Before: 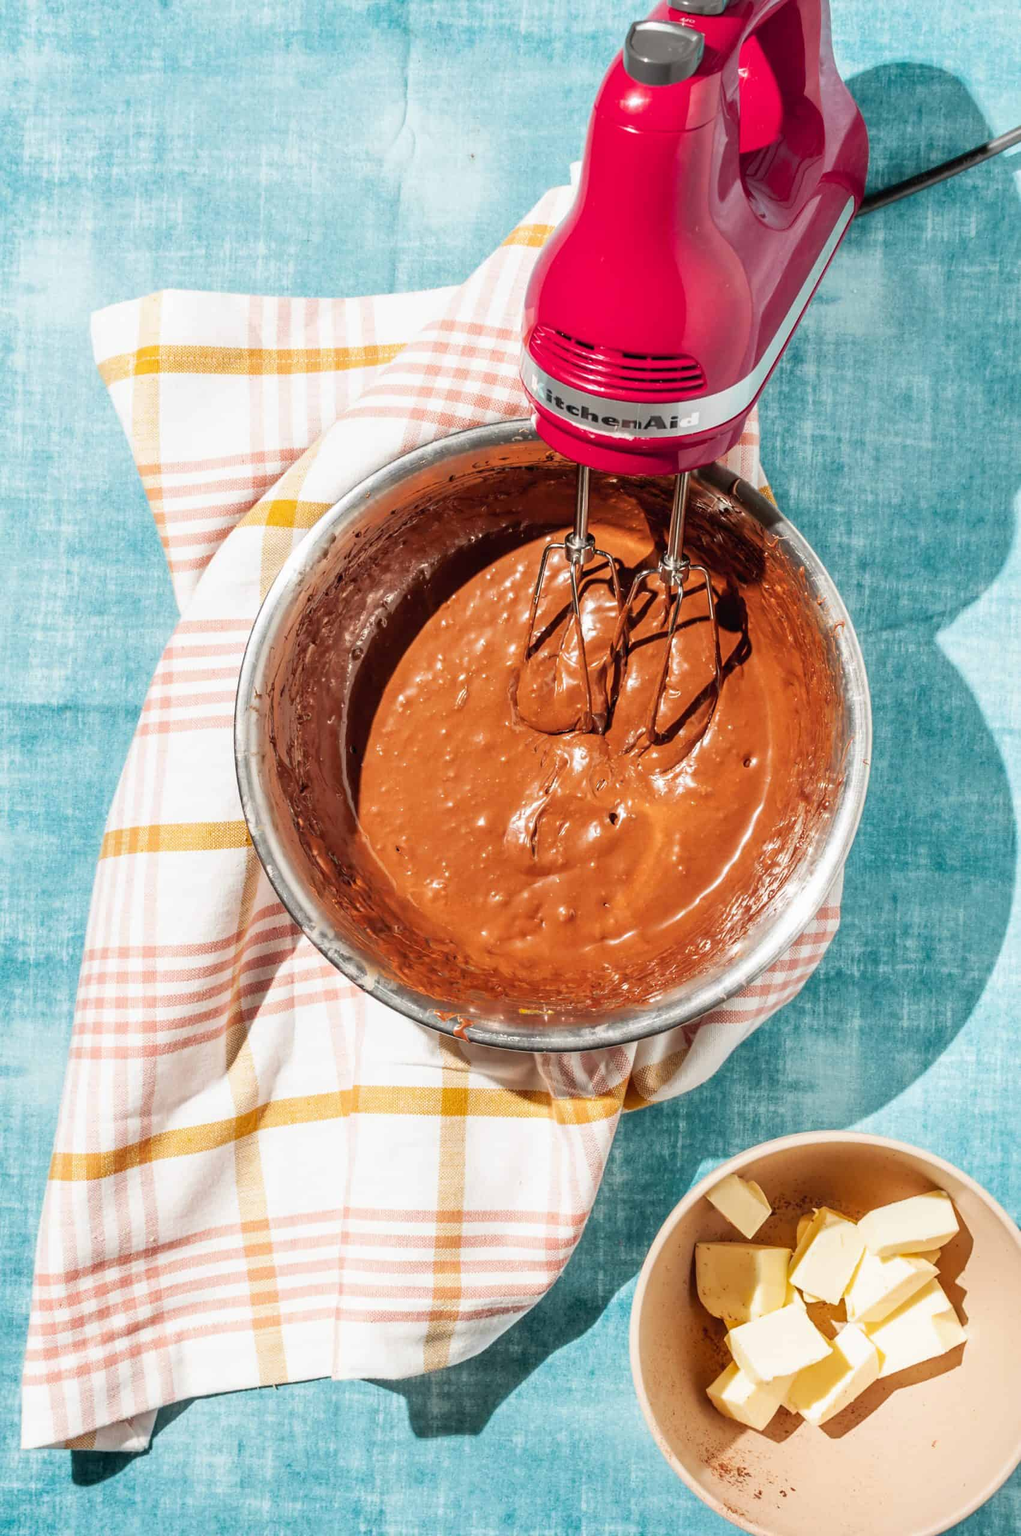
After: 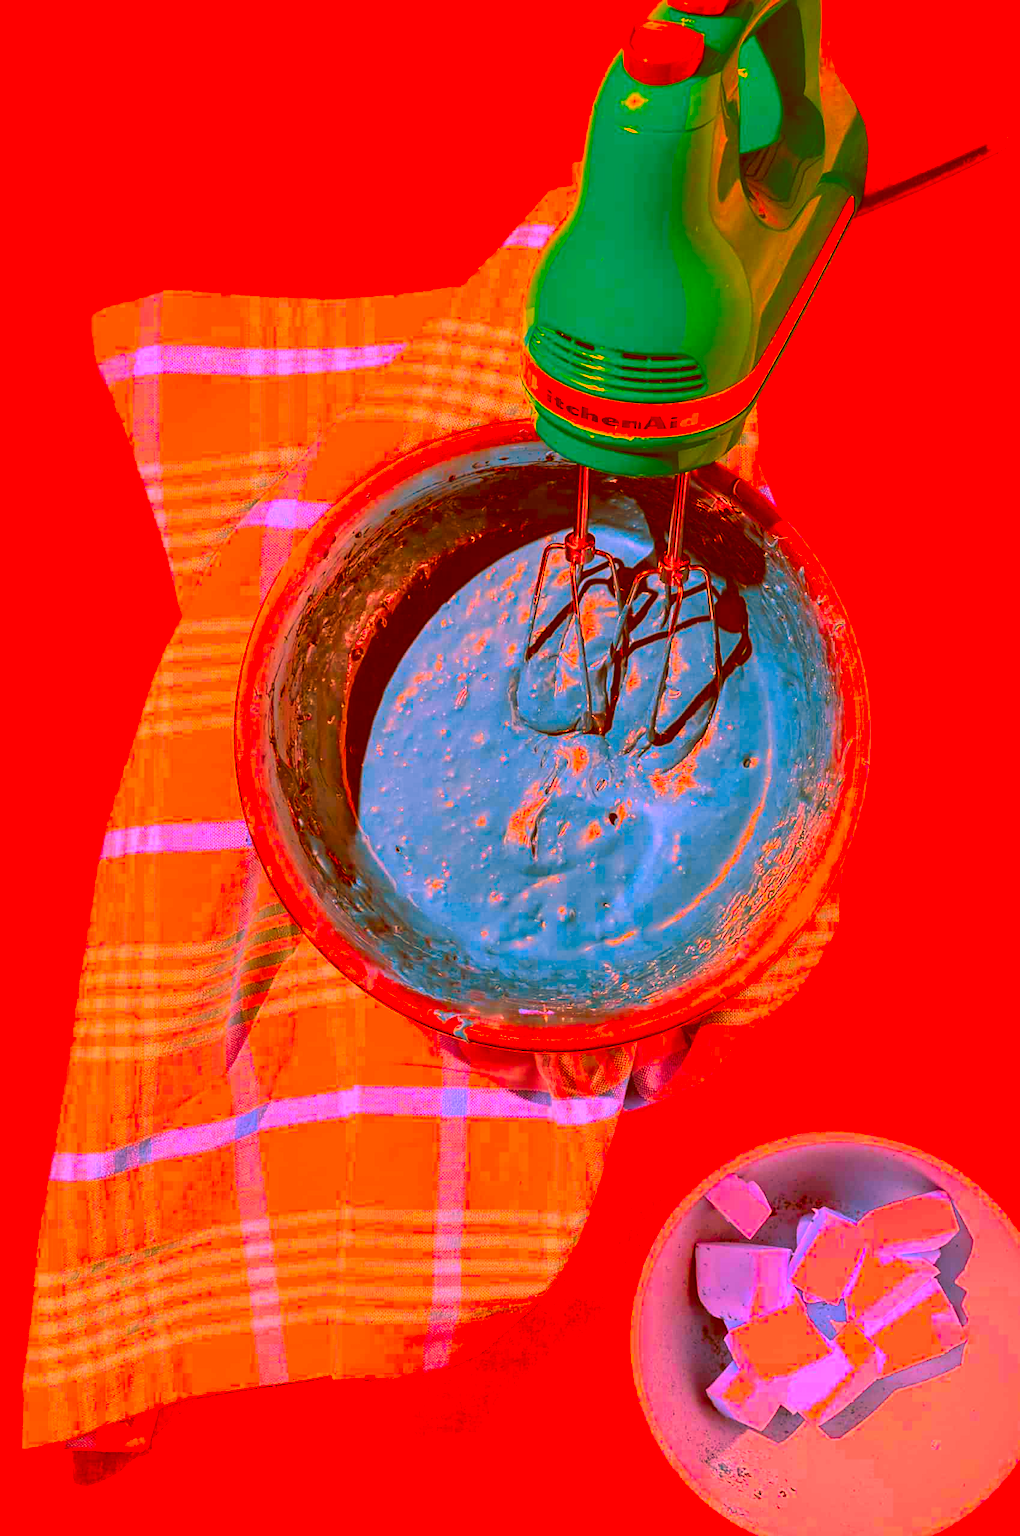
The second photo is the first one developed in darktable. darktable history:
color correction: highlights a* -39.68, highlights b* -40, shadows a* -40, shadows b* -40, saturation -3
sharpen: radius 1.967
